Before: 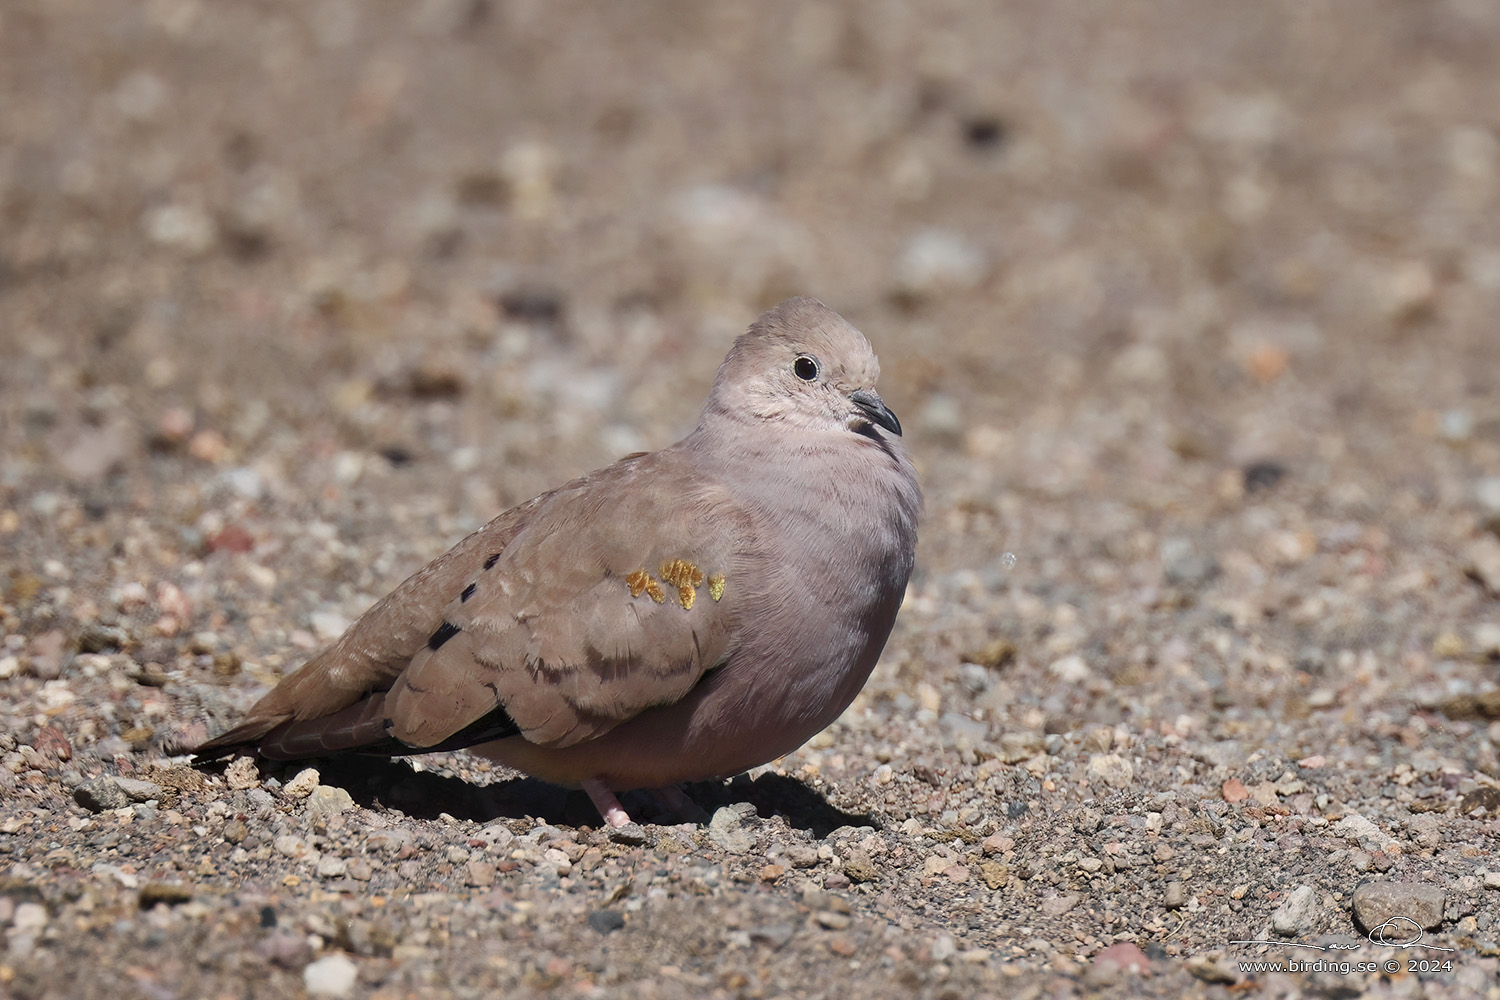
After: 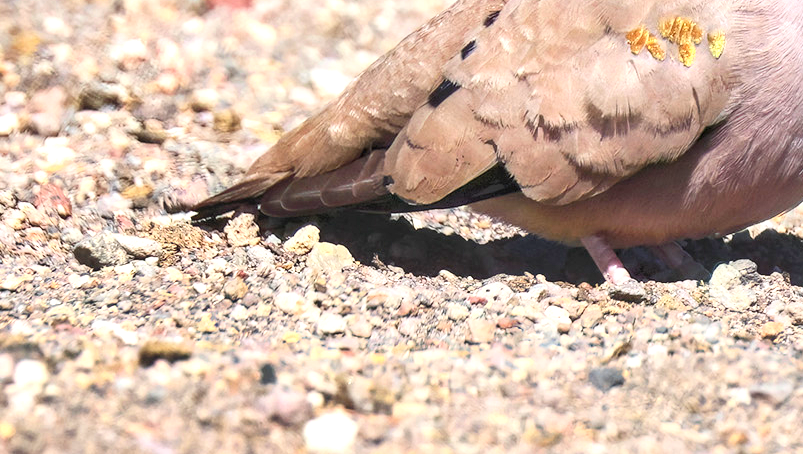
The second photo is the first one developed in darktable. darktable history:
local contrast: on, module defaults
crop and rotate: top 54.377%, right 46.457%, bottom 0.161%
exposure: black level correction 0, exposure 1.199 EV, compensate highlight preservation false
contrast brightness saturation: contrast 0.201, brightness 0.169, saturation 0.222
